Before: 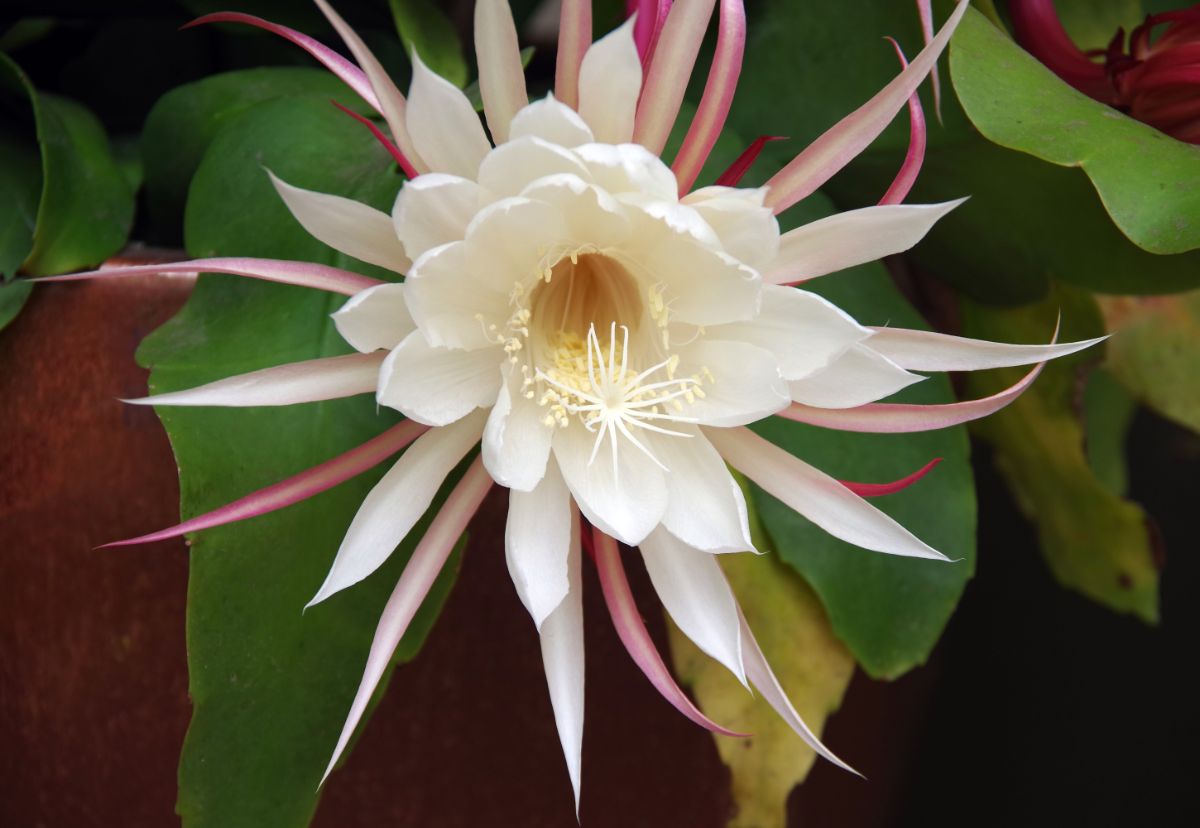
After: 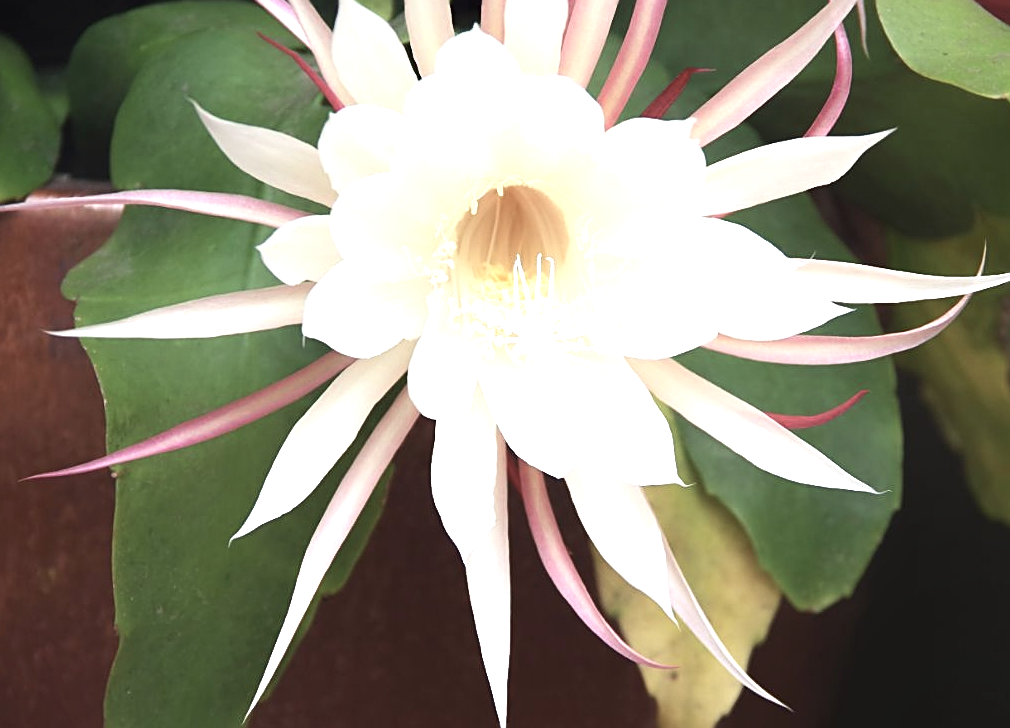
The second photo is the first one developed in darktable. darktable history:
exposure: black level correction 0, exposure 1.193 EV, compensate highlight preservation false
contrast brightness saturation: contrast 0.096, saturation -0.373
contrast equalizer: octaves 7, y [[0.46, 0.454, 0.451, 0.451, 0.455, 0.46], [0.5 ×6], [0.5 ×6], [0 ×6], [0 ×6]]
sharpen: on, module defaults
crop: left 6.242%, top 8.327%, right 9.548%, bottom 3.666%
color correction: highlights b* 0.054, saturation 0.989
